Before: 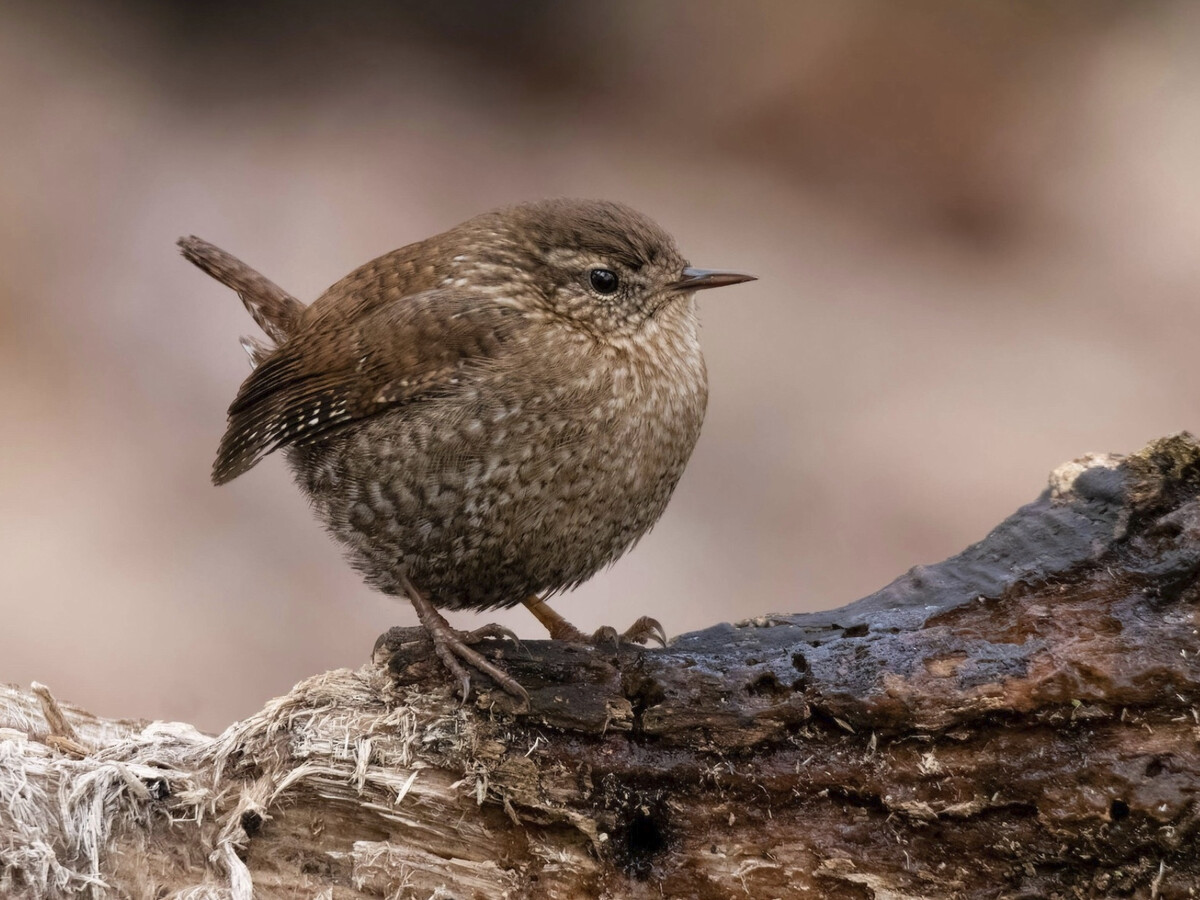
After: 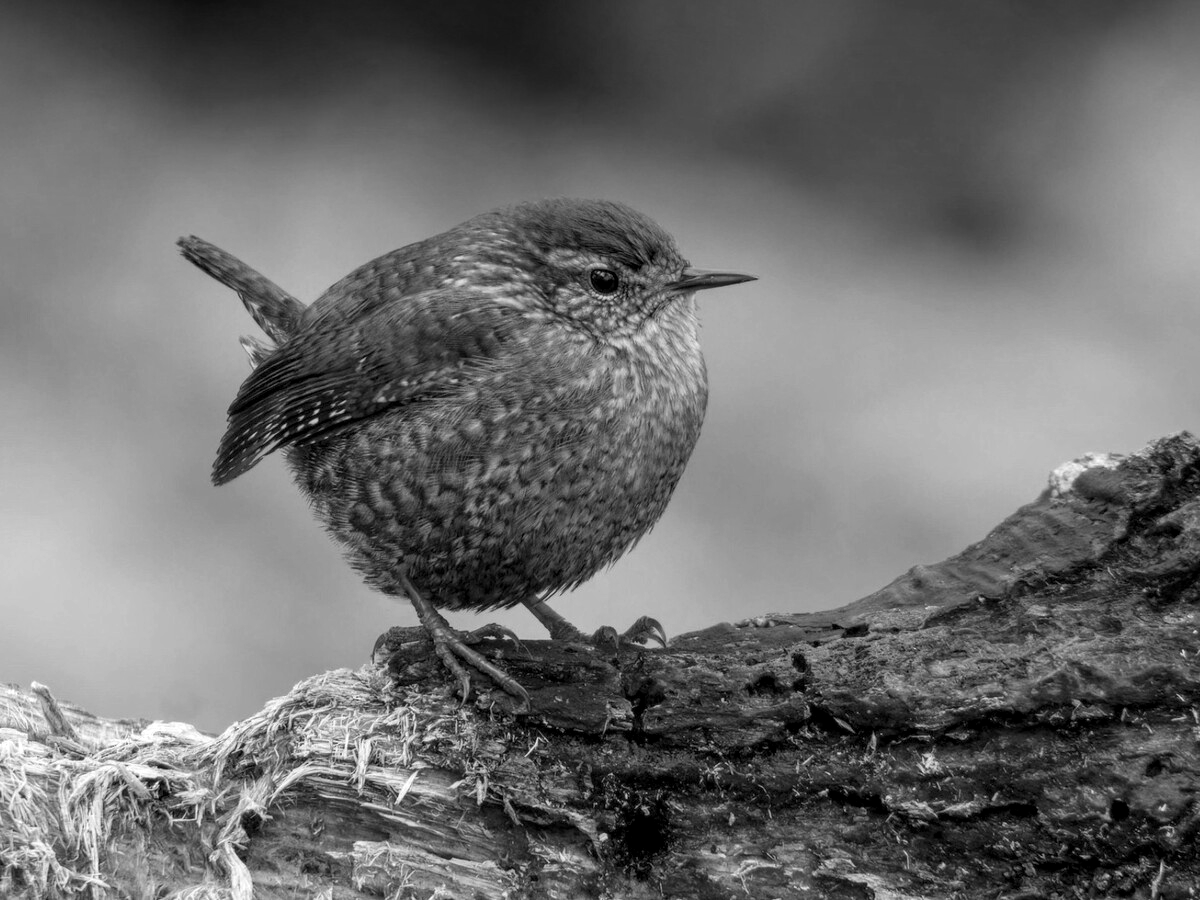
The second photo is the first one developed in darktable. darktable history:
graduated density: density 2.02 EV, hardness 44%, rotation 0.374°, offset 8.21, hue 208.8°, saturation 97%
local contrast: on, module defaults
monochrome: on, module defaults
